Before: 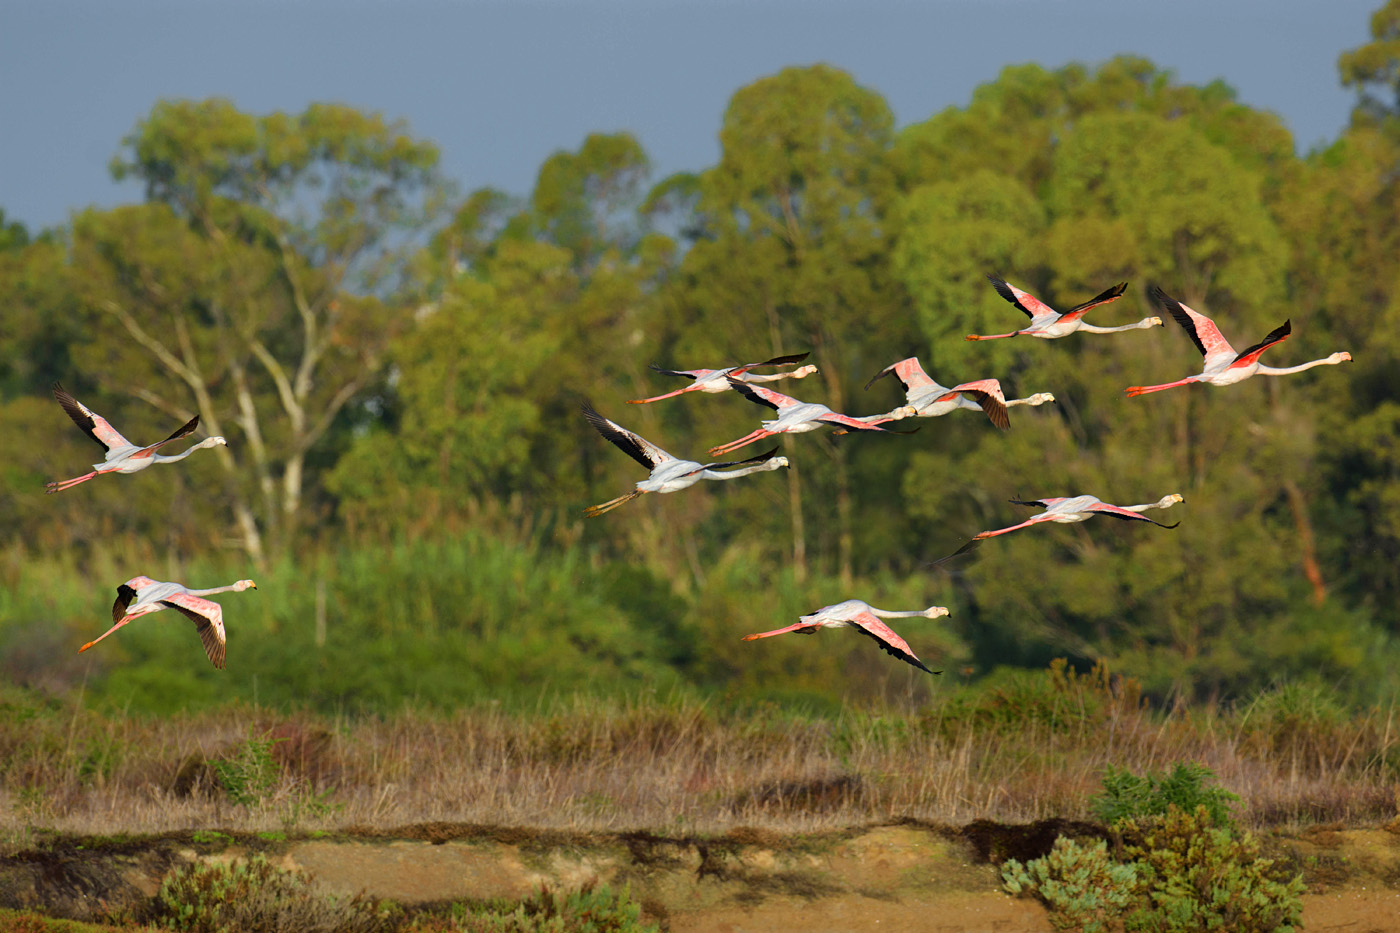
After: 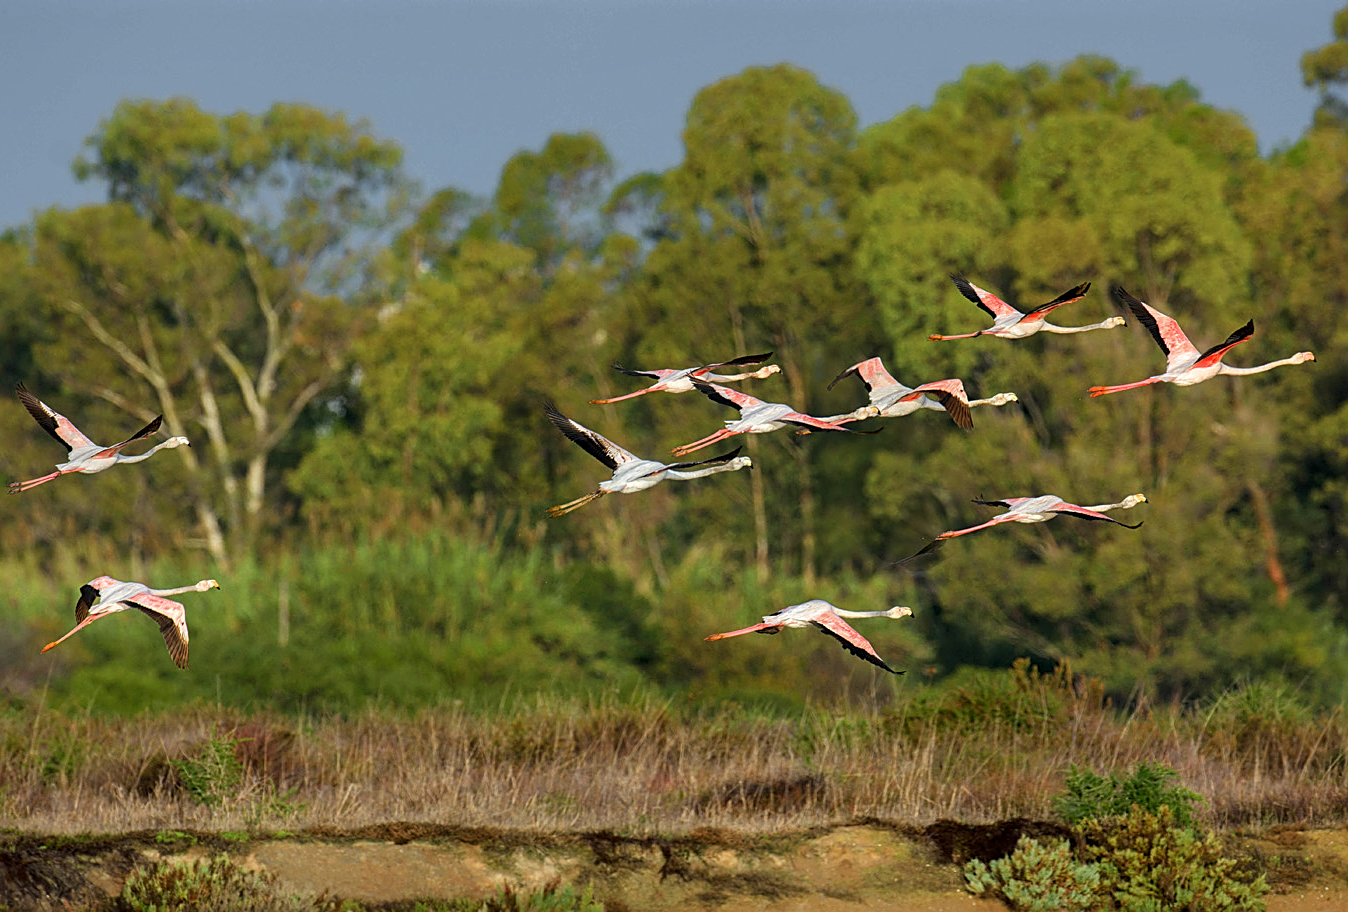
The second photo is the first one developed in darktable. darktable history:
crop and rotate: left 2.646%, right 1.036%, bottom 2.155%
local contrast: on, module defaults
sharpen: on, module defaults
